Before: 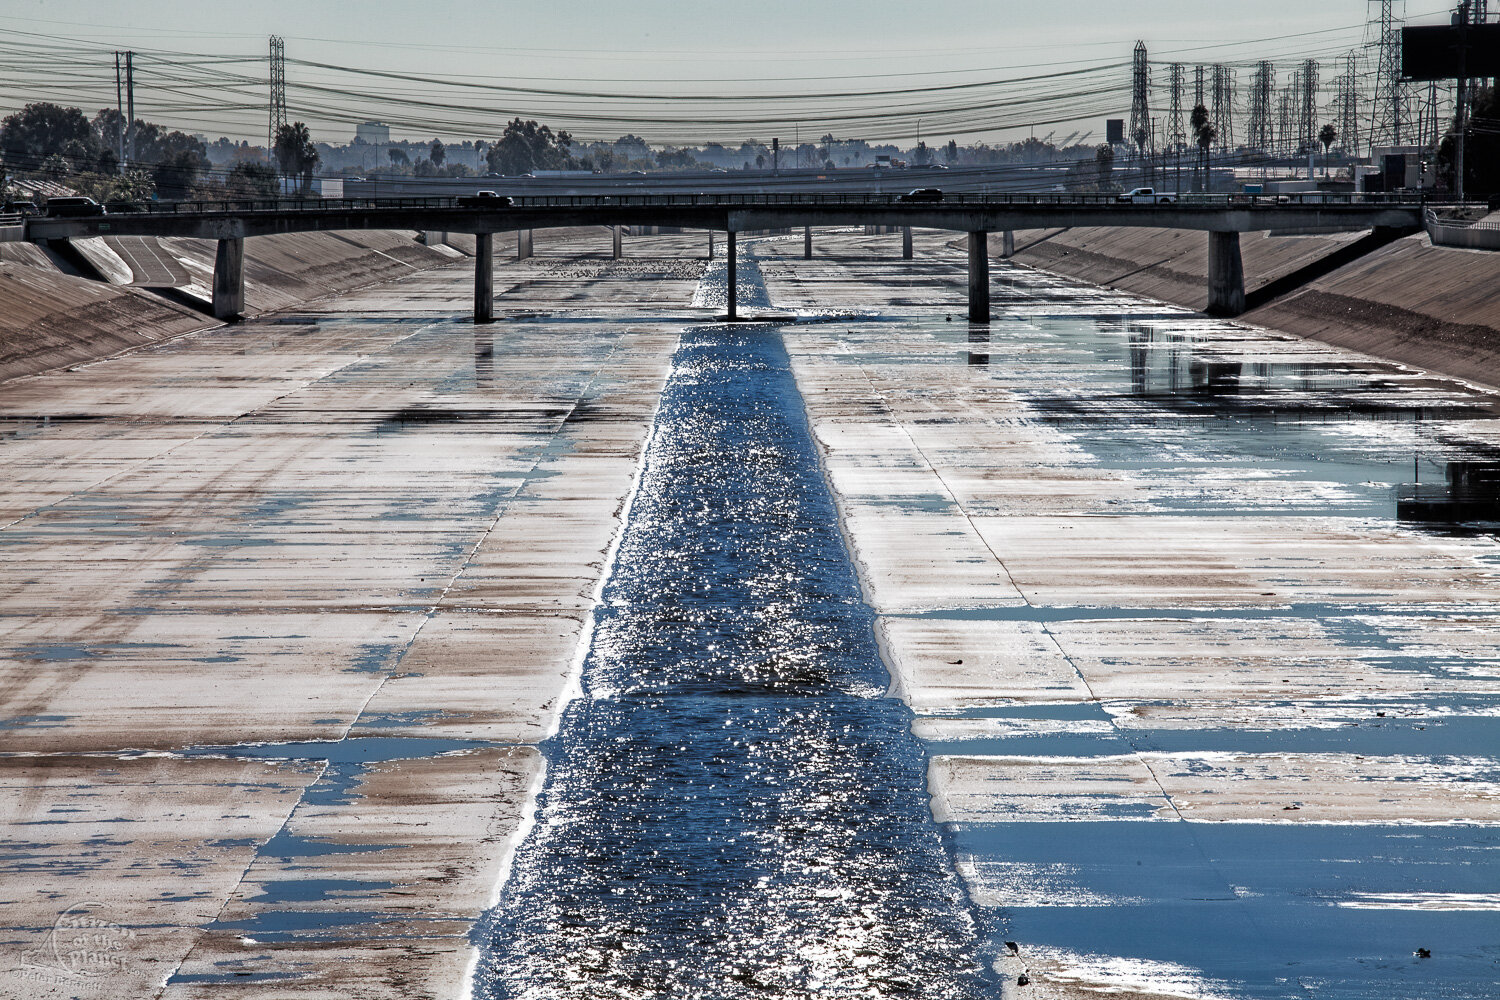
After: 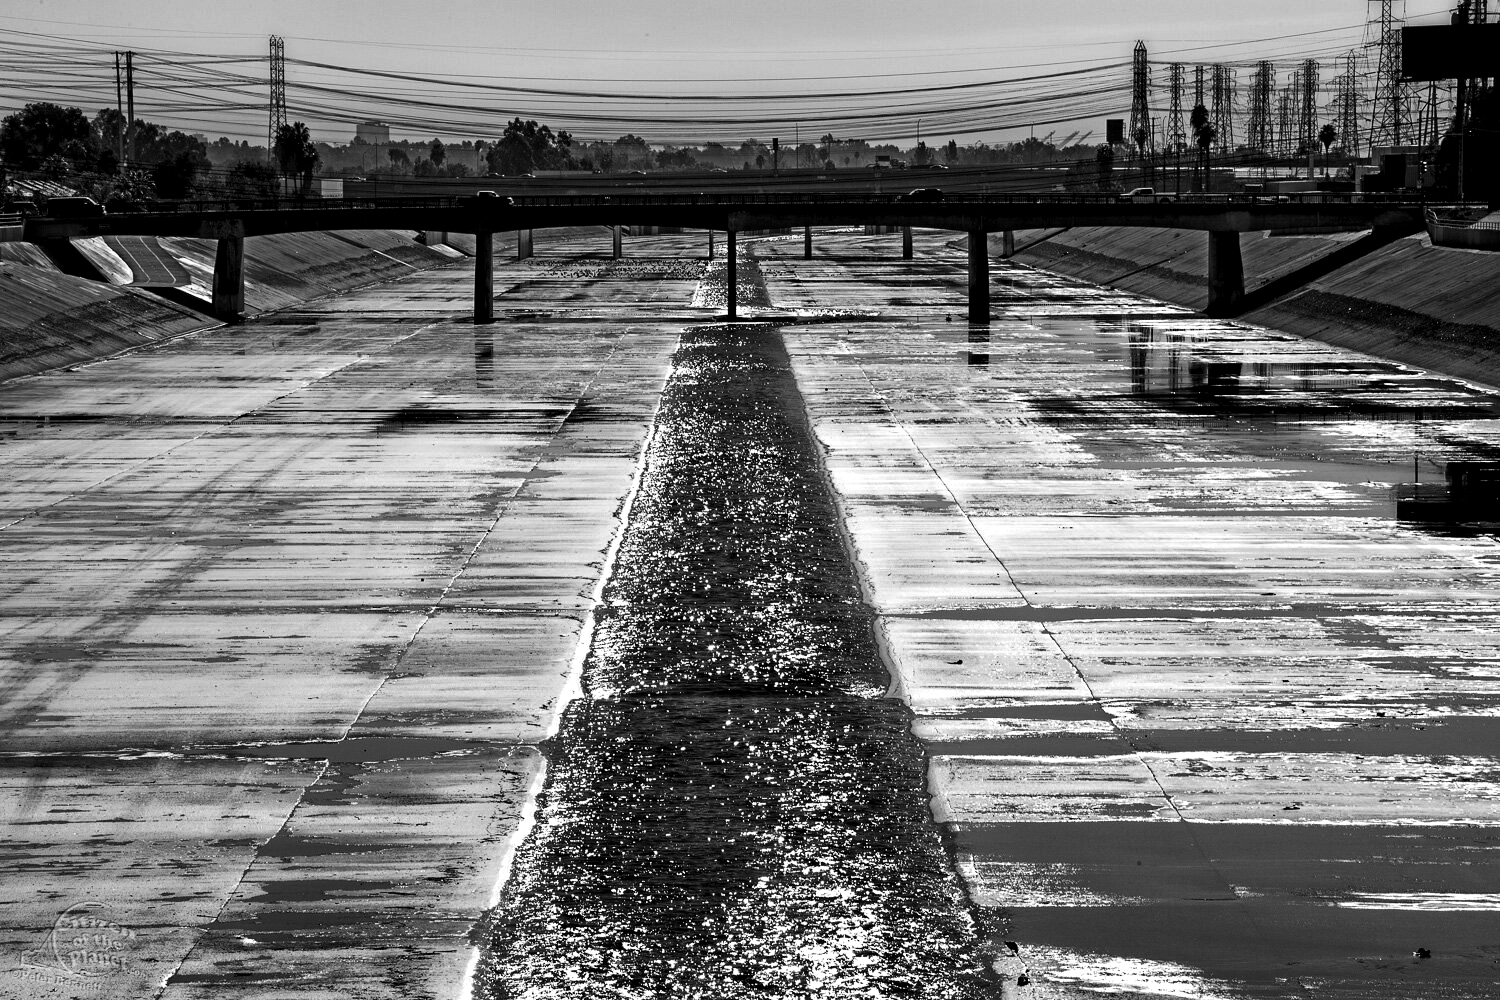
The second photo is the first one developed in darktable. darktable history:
contrast brightness saturation: contrast 0.08, saturation 0.2
levels: levels [0.101, 0.578, 0.953]
monochrome: a 16.01, b -2.65, highlights 0.52
